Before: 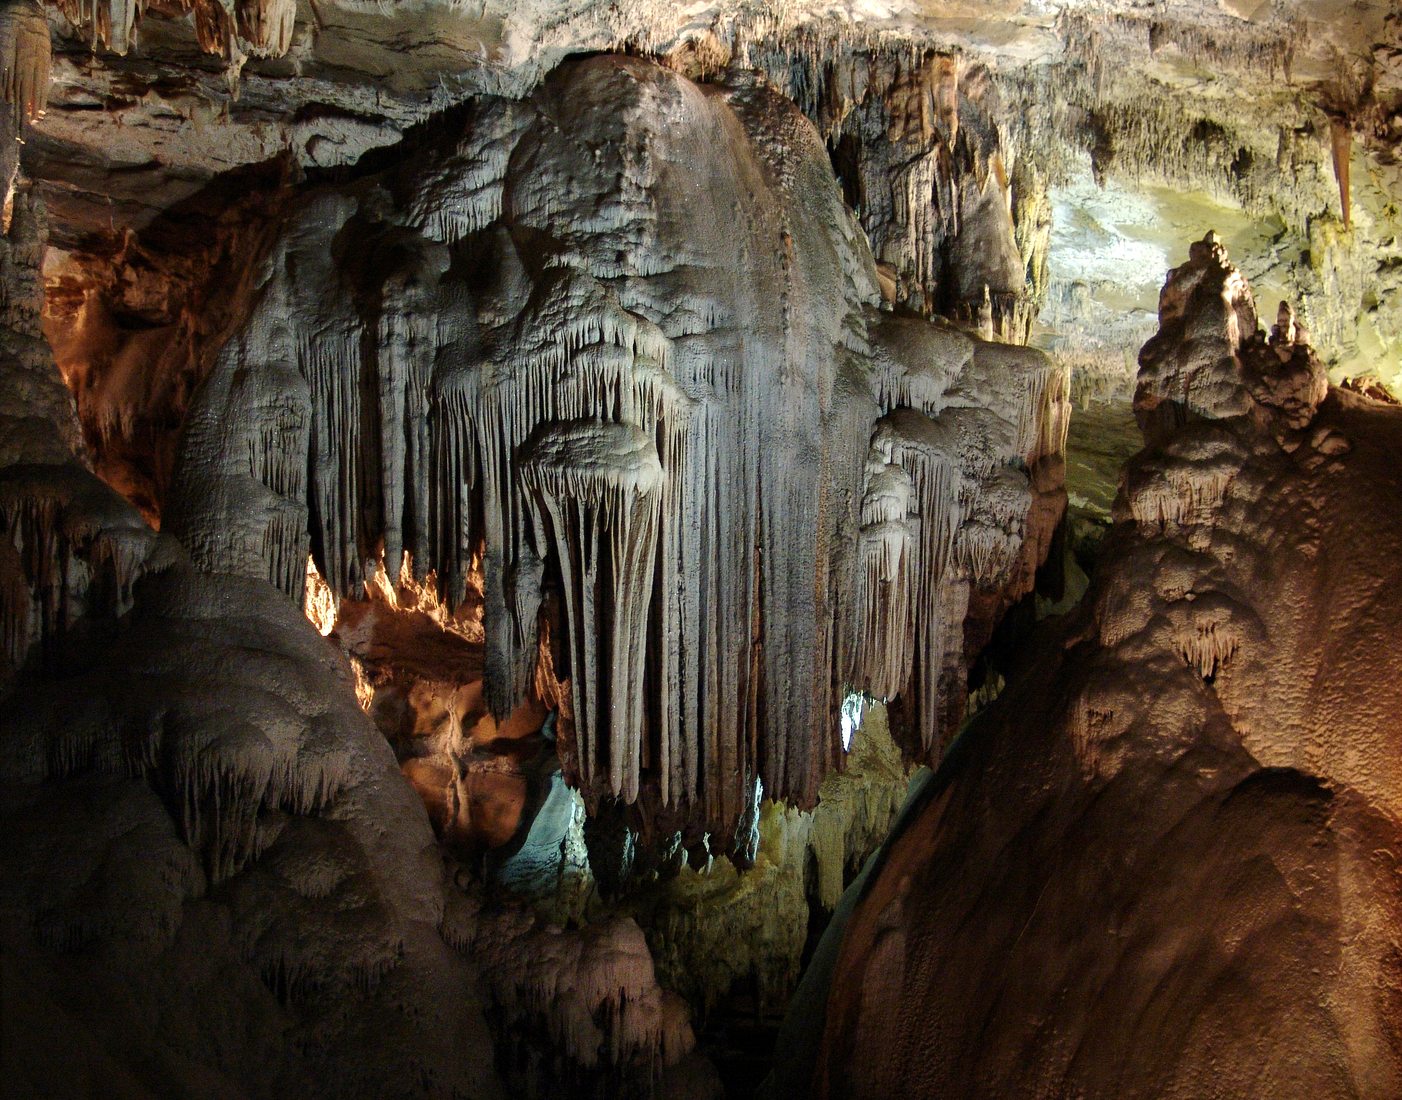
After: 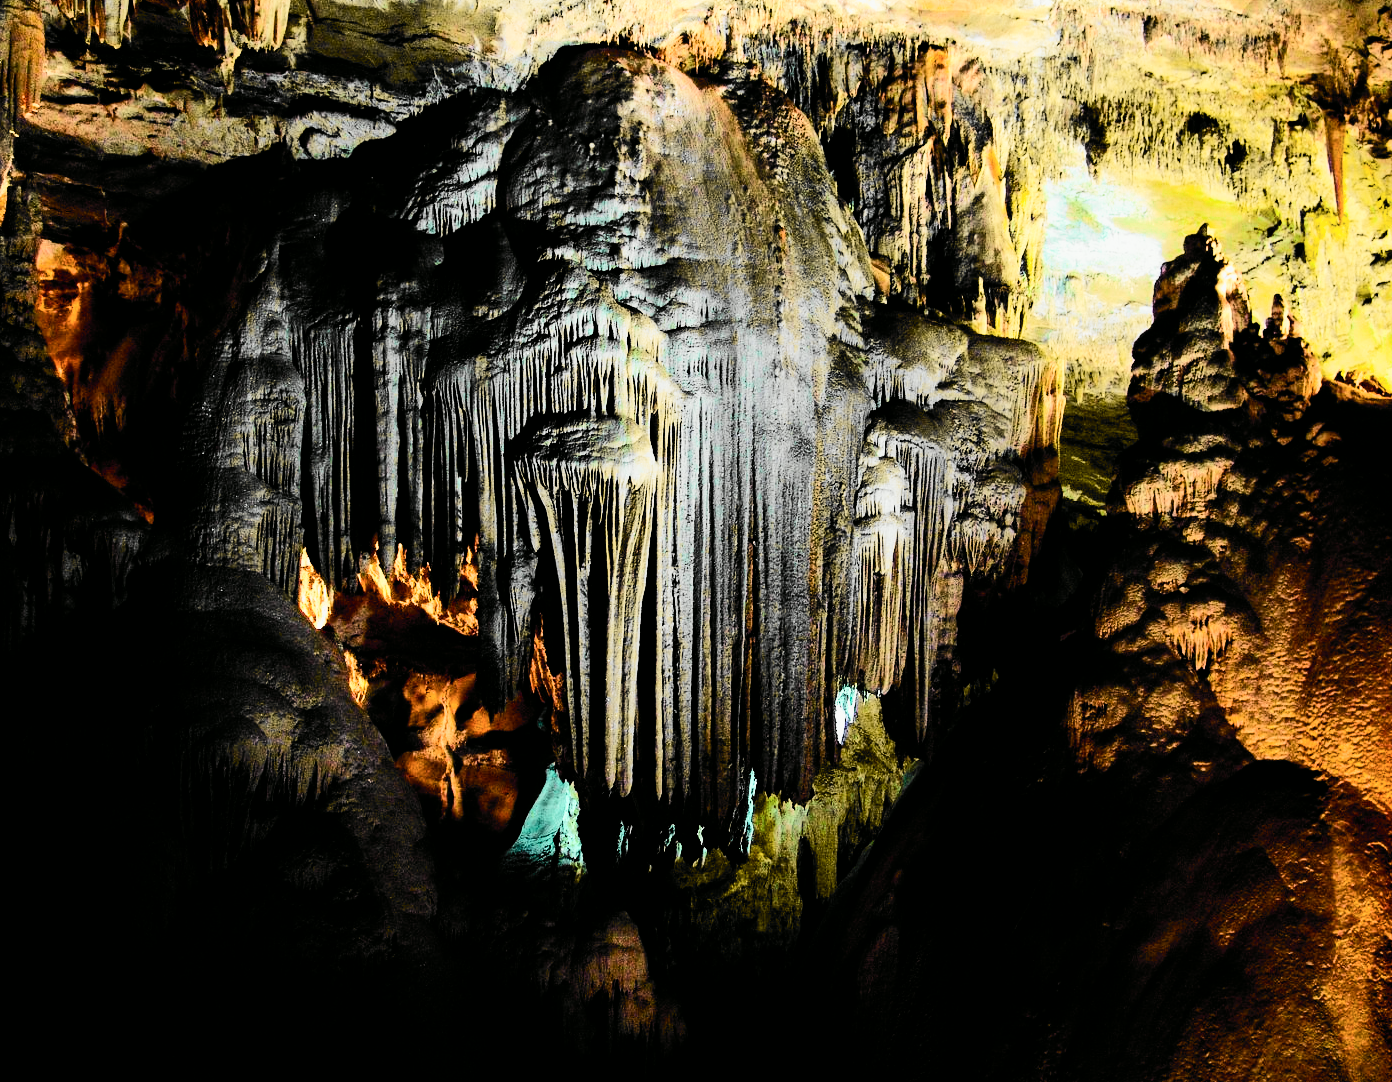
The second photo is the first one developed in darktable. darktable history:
filmic rgb: black relative exposure -7.5 EV, white relative exposure 5 EV, hardness 3.31, contrast 1.298
crop: left 0.445%, top 0.662%, right 0.208%, bottom 0.891%
tone curve: curves: ch0 [(0, 0) (0.055, 0.057) (0.258, 0.307) (0.434, 0.543) (0.517, 0.657) (0.745, 0.874) (1, 1)]; ch1 [(0, 0) (0.346, 0.307) (0.418, 0.383) (0.46, 0.439) (0.482, 0.493) (0.502, 0.497) (0.517, 0.506) (0.55, 0.561) (0.588, 0.61) (0.646, 0.688) (1, 1)]; ch2 [(0, 0) (0.346, 0.34) (0.431, 0.45) (0.485, 0.499) (0.5, 0.503) (0.527, 0.508) (0.545, 0.562) (0.679, 0.706) (1, 1)], color space Lab, independent channels, preserve colors none
color balance rgb: linear chroma grading › global chroma 14.5%, perceptual saturation grading › global saturation 30.6%, perceptual brilliance grading › highlights 17.317%, perceptual brilliance grading › mid-tones 32.66%, perceptual brilliance grading › shadows -30.939%
